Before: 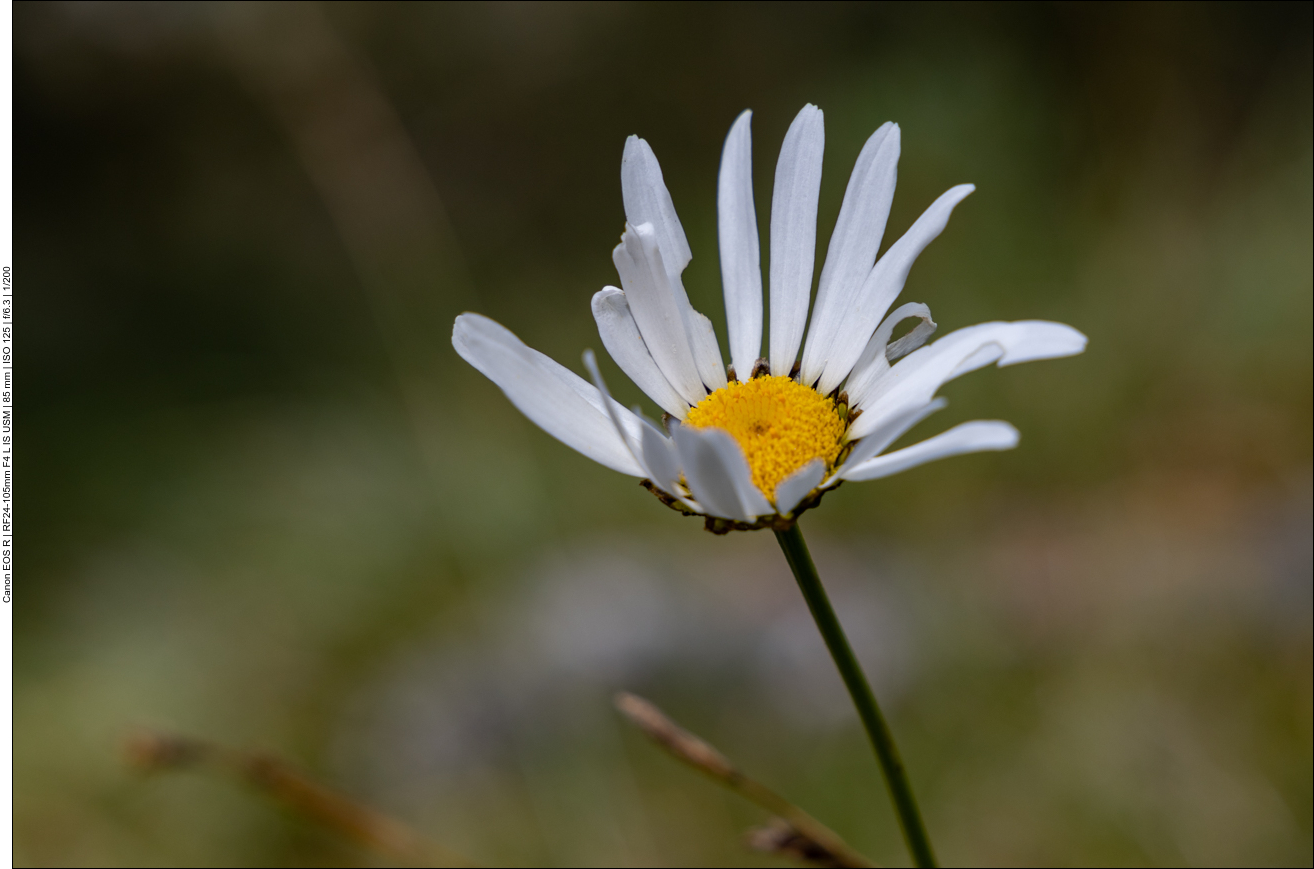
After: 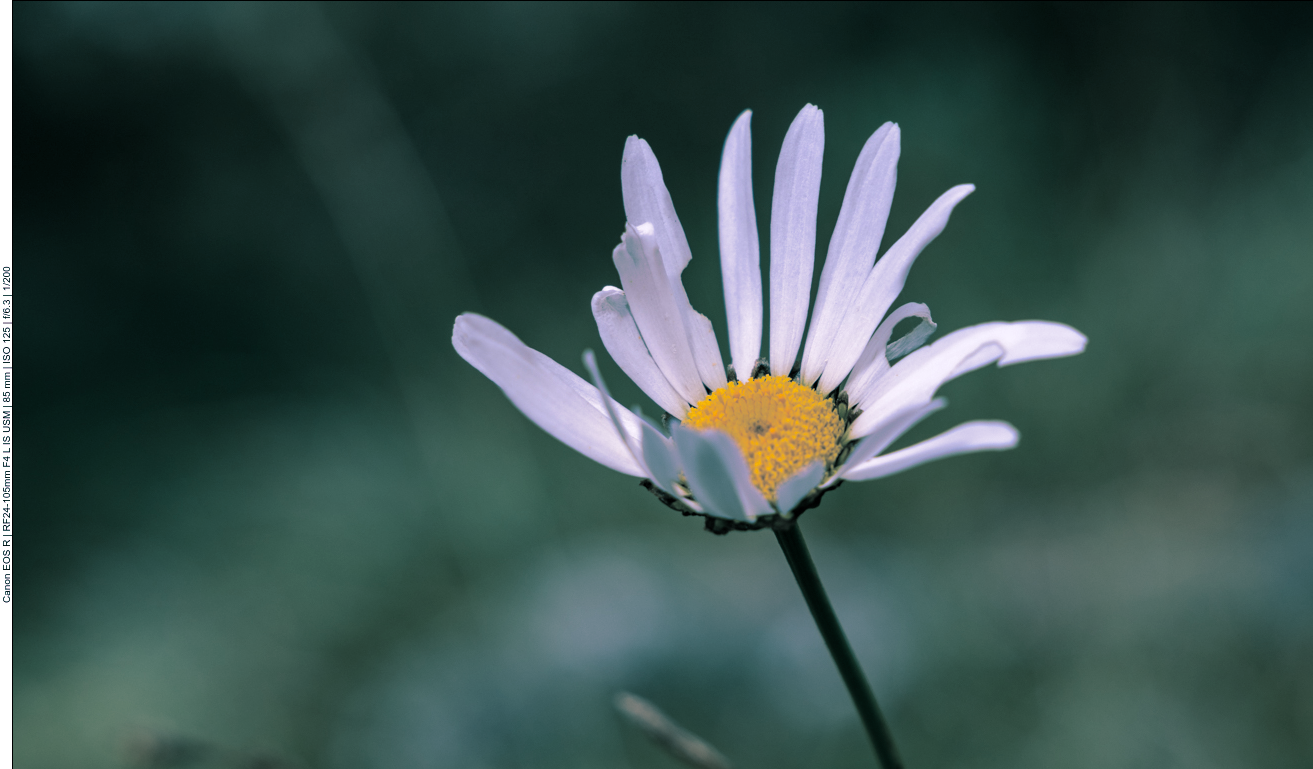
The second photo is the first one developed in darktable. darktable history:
crop and rotate: top 0%, bottom 11.49%
color correction: saturation 0.99
split-toning: shadows › hue 186.43°, highlights › hue 49.29°, compress 30.29%
white balance: red 1.066, blue 1.119
